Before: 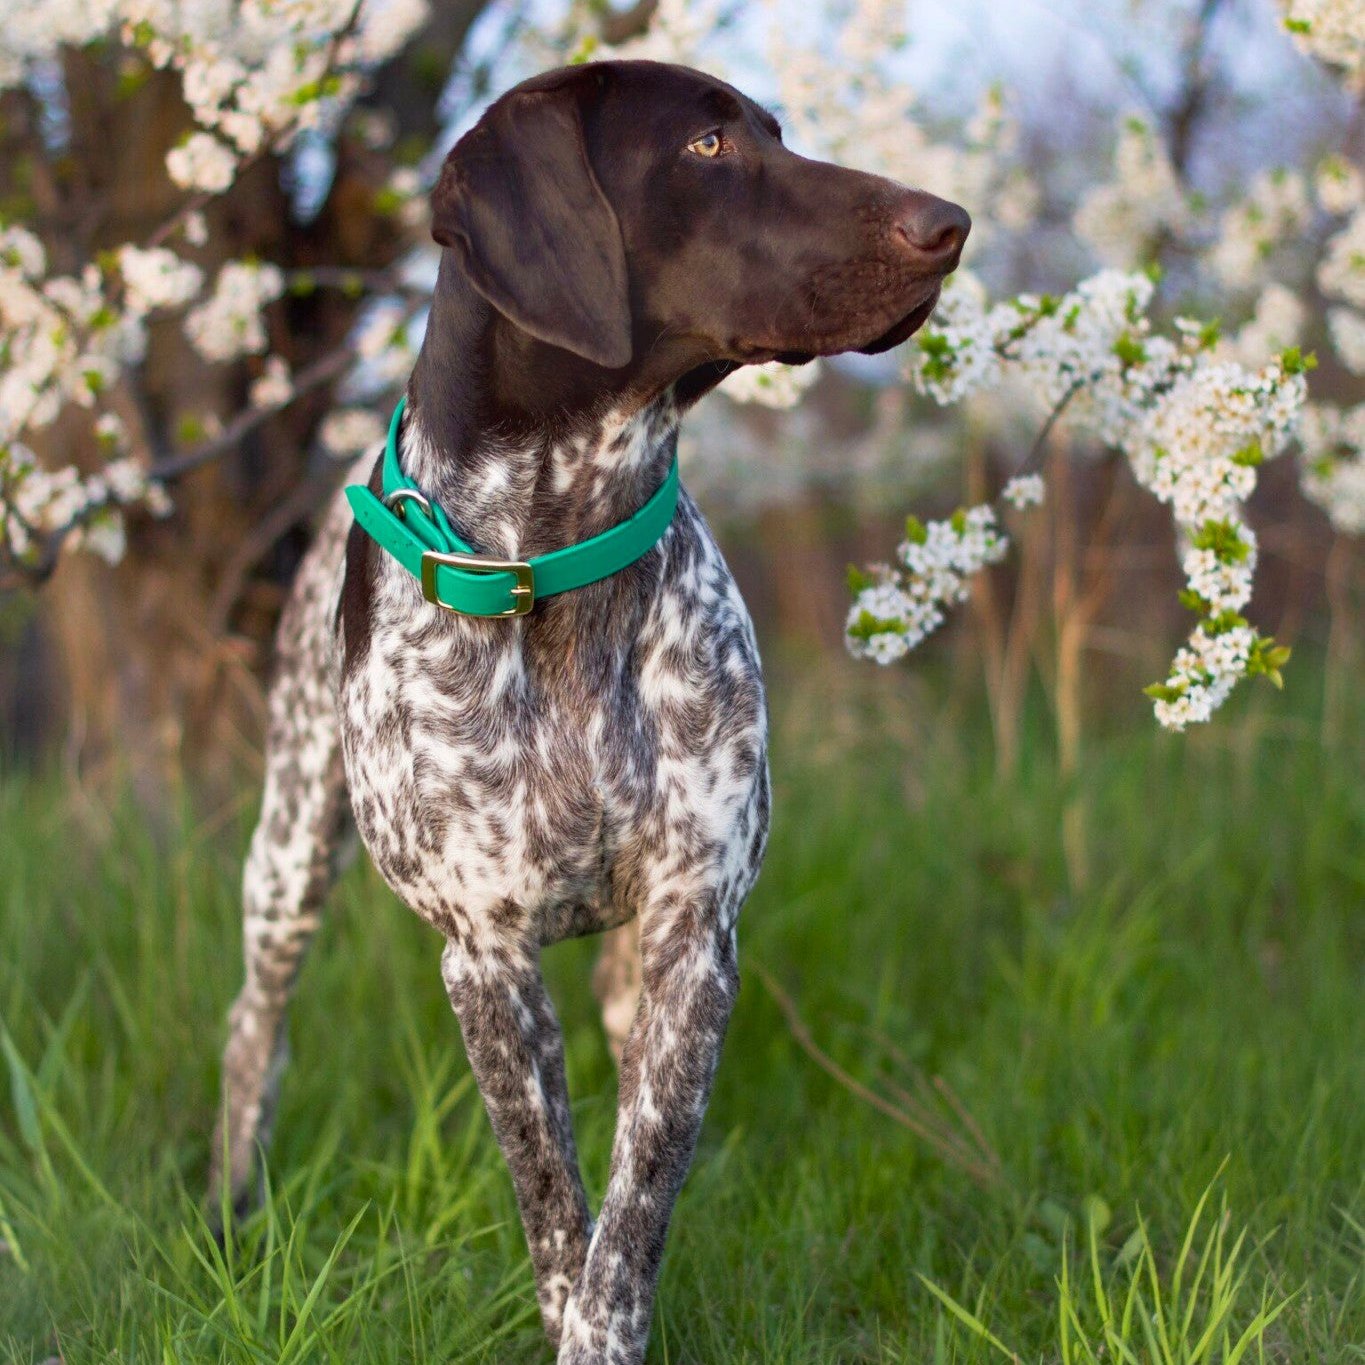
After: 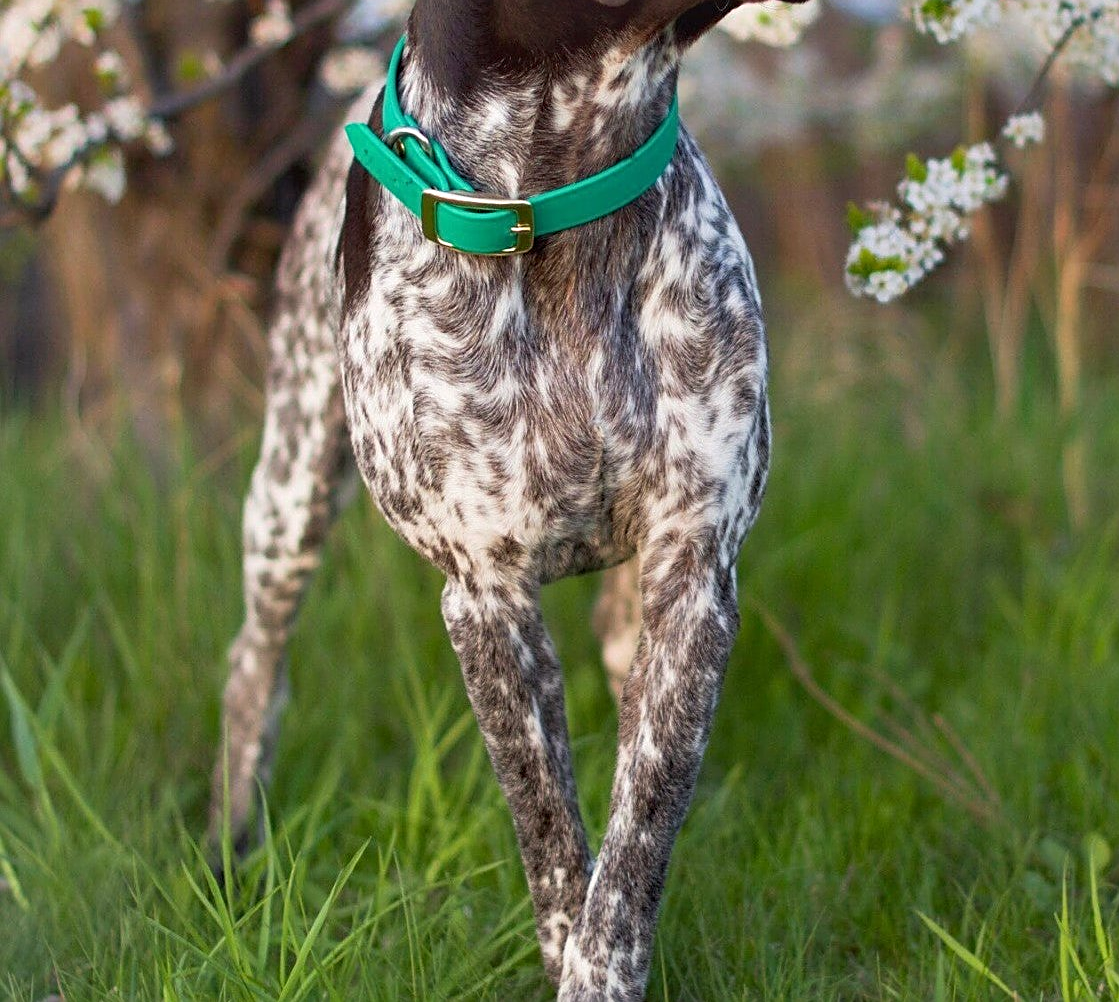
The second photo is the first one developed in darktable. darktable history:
sharpen: on, module defaults
crop: top 26.531%, right 17.959%
